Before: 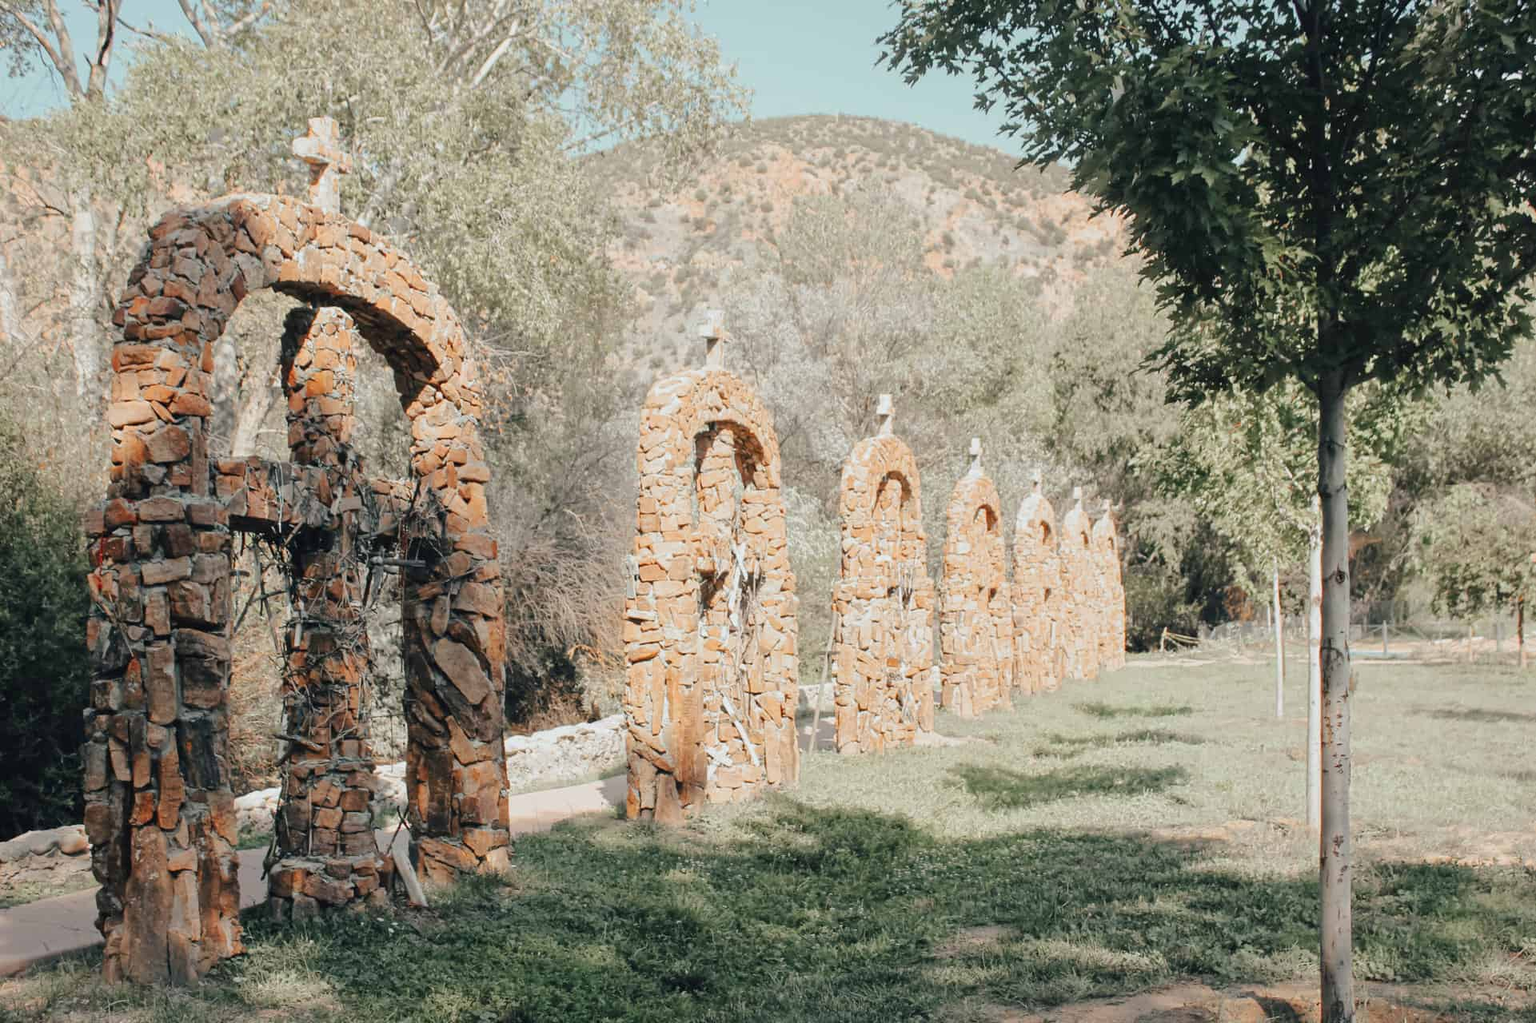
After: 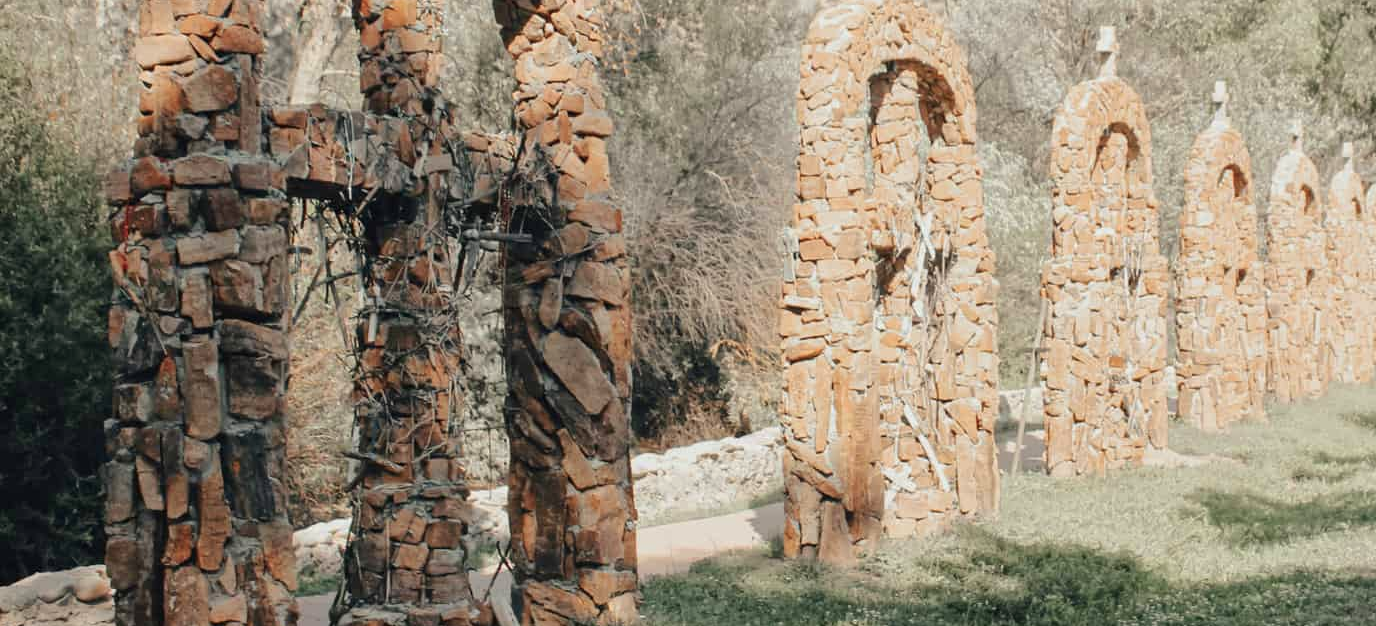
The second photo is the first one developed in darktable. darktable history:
color correction: highlights b* 3.02
crop: top 36.532%, right 28.35%, bottom 14.538%
color calibration: illuminant same as pipeline (D50), adaptation XYZ, x 0.346, y 0.359, temperature 5020.5 K, gamut compression 2.98
